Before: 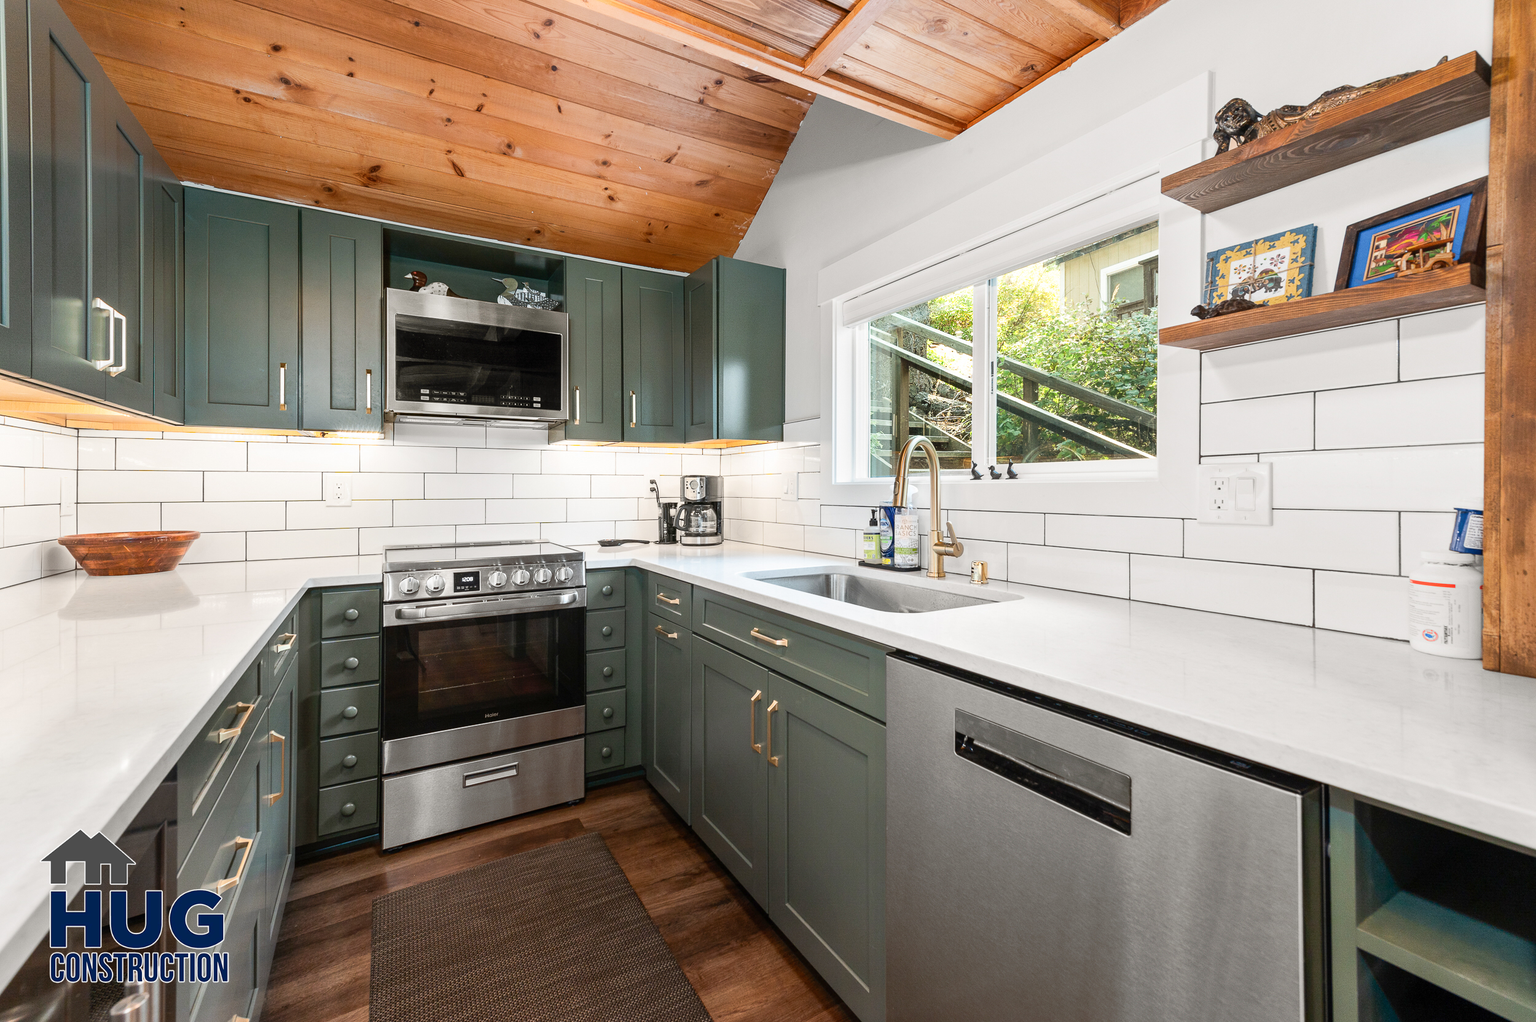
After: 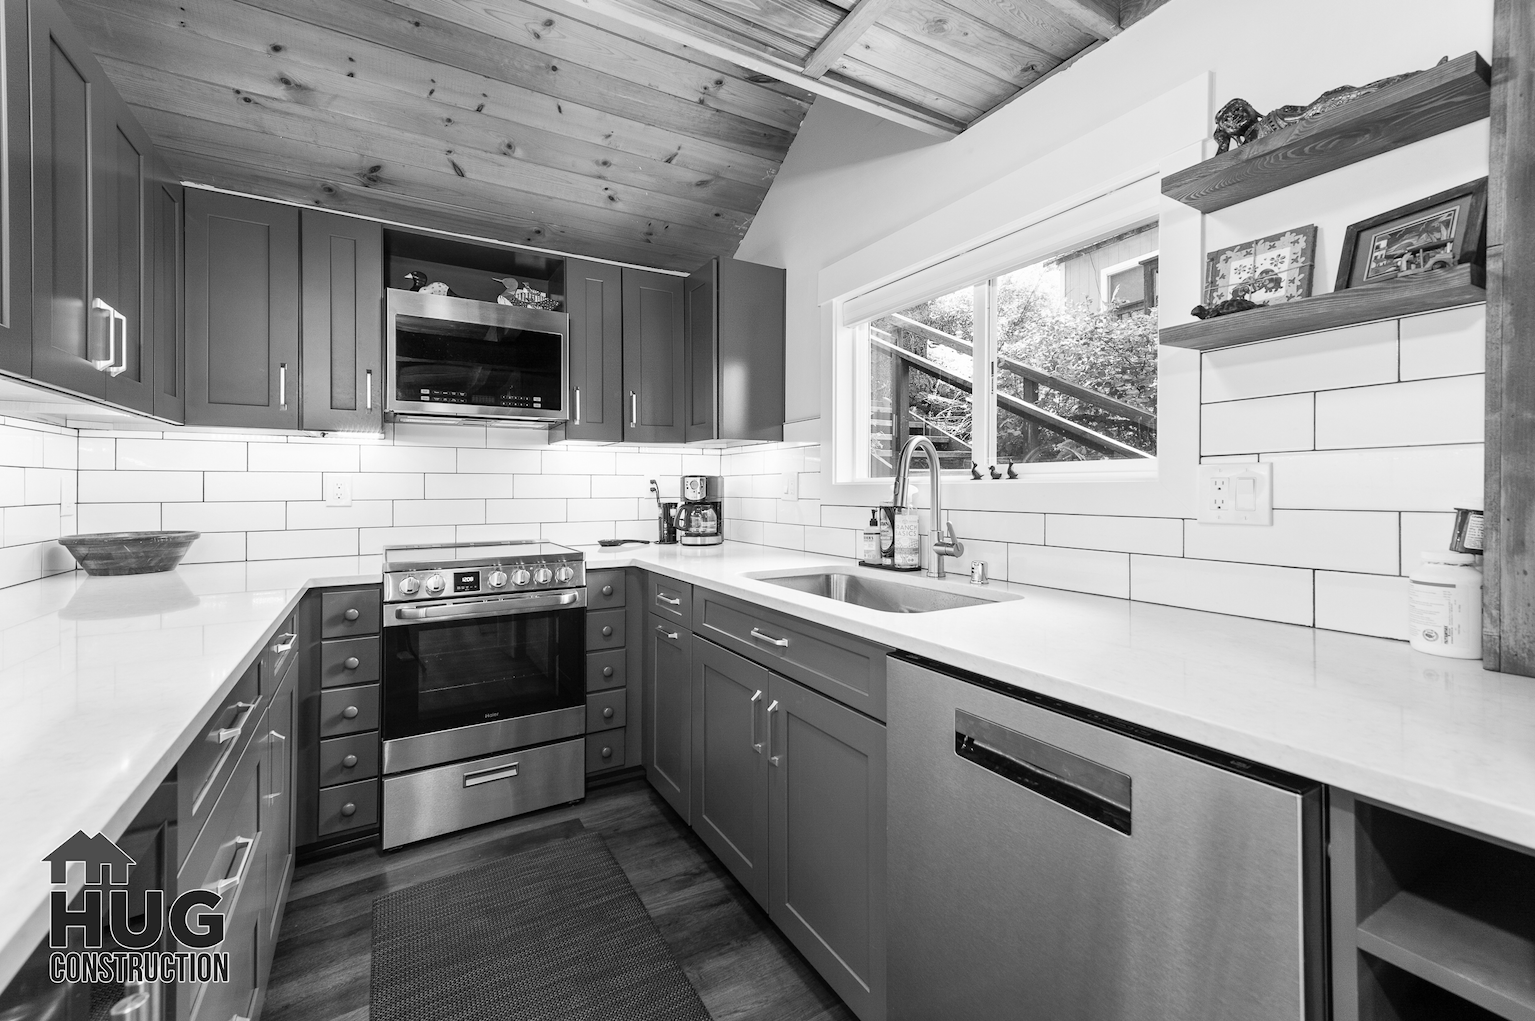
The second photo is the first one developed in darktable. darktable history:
monochrome: on, module defaults
color correction: saturation 0.99
white balance: red 0.976, blue 1.04
